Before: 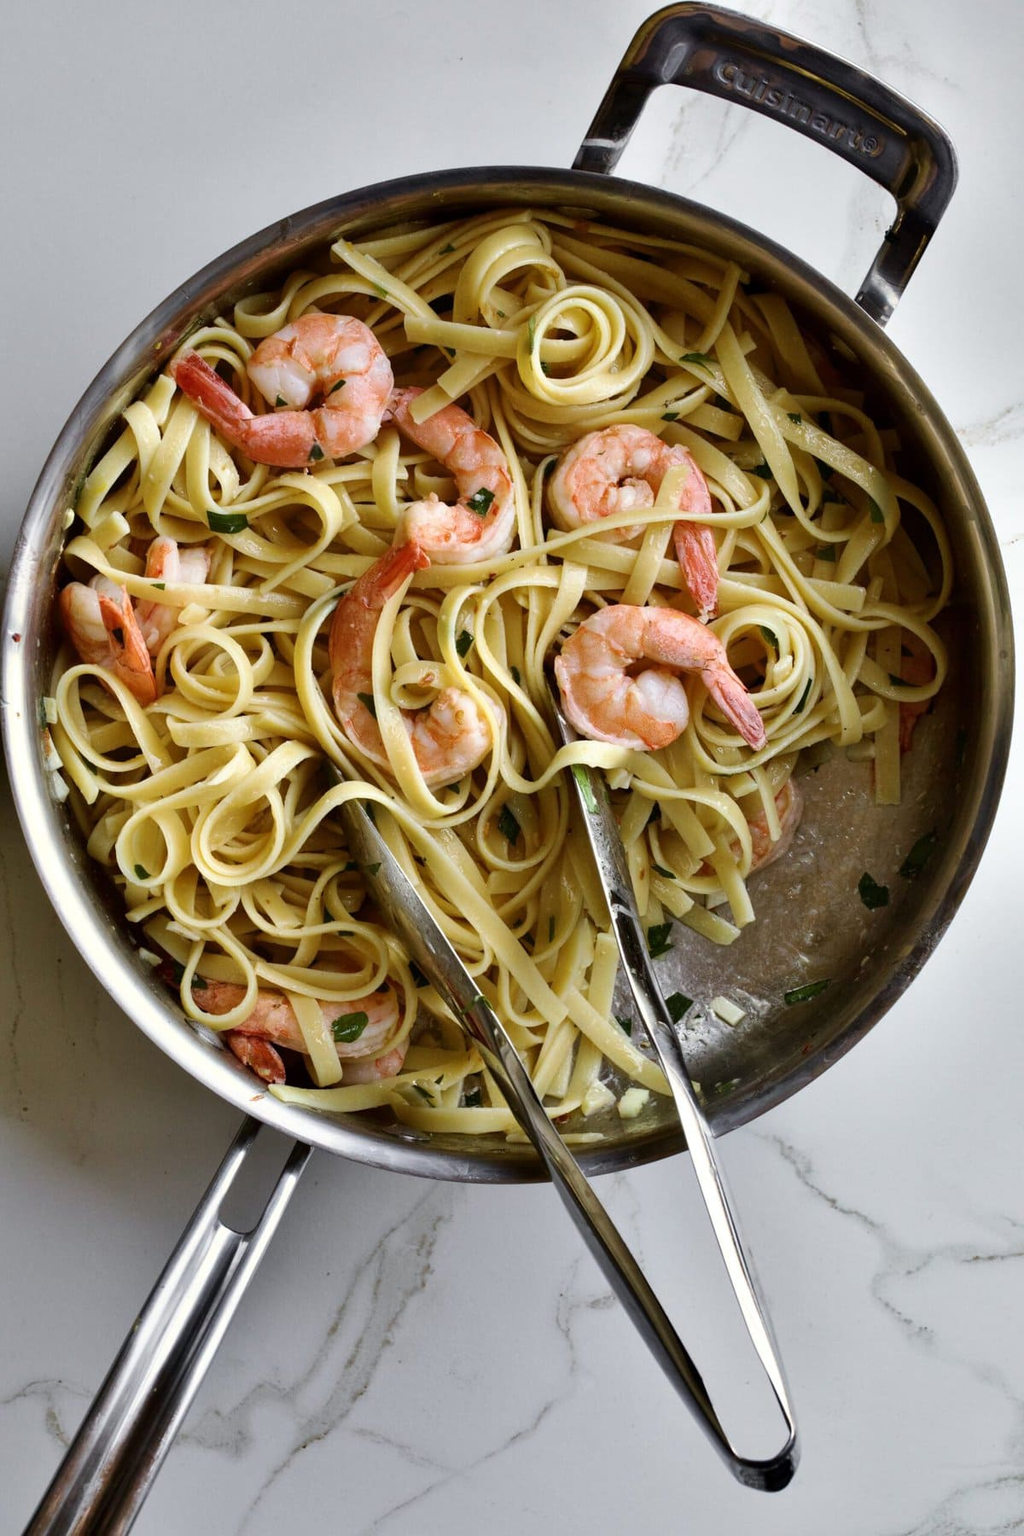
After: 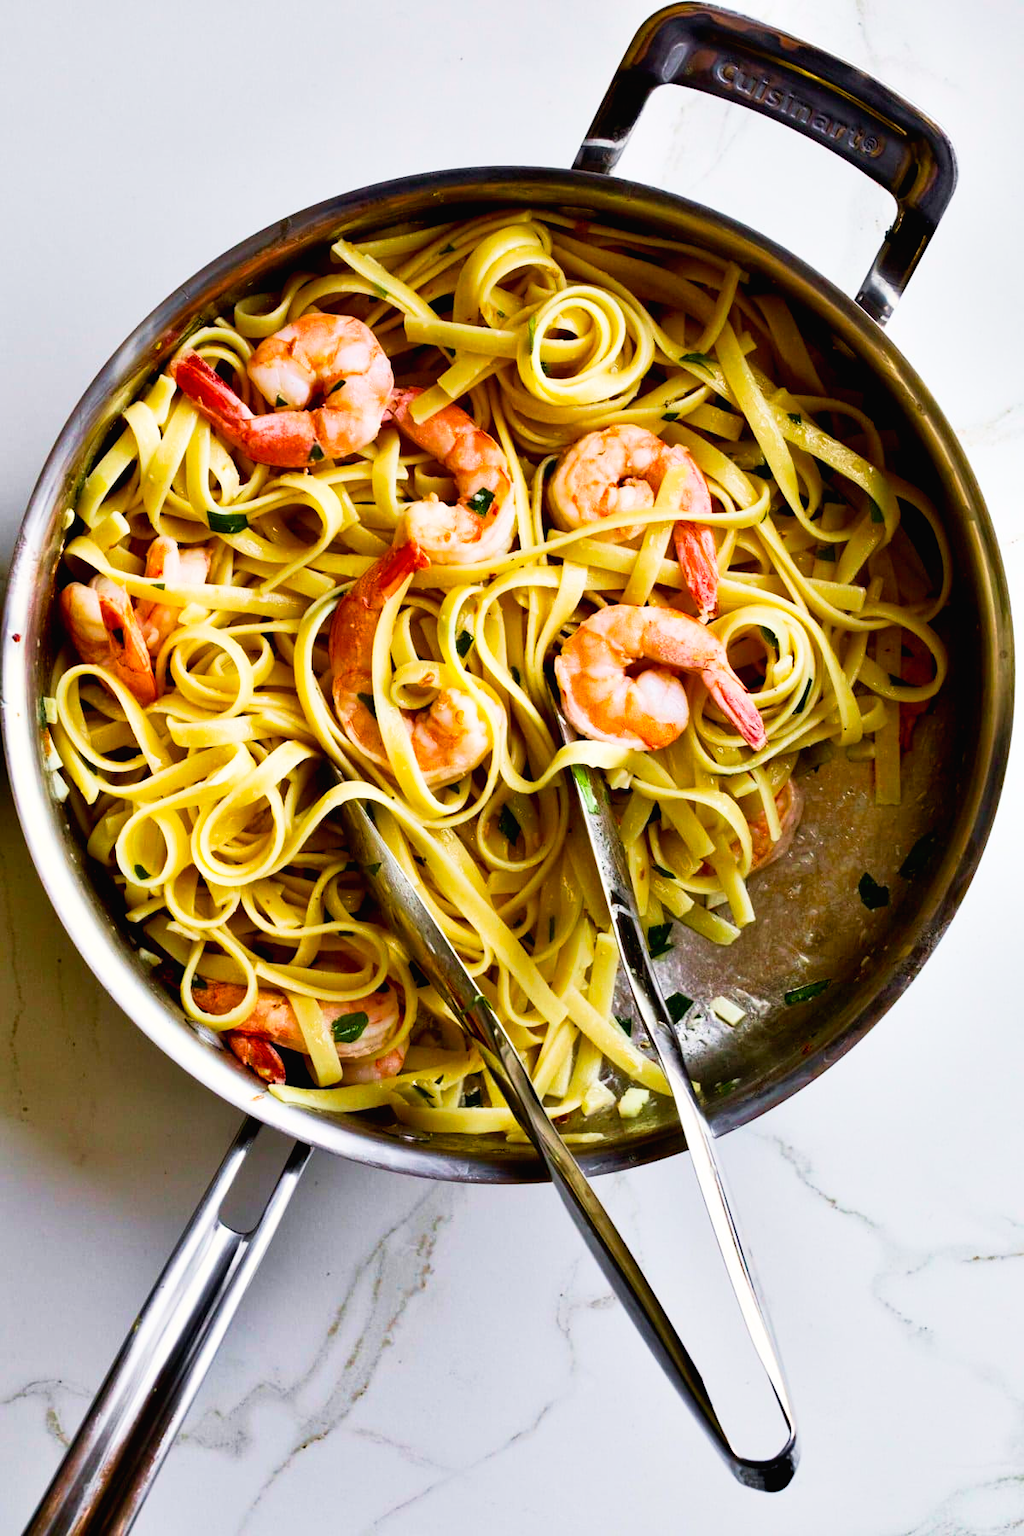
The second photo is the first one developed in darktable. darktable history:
shadows and highlights: shadows -1.51, highlights 39.5
color balance rgb: highlights gain › chroma 0.259%, highlights gain › hue 332.99°, perceptual saturation grading › global saturation 30.08%
tone curve: curves: ch0 [(0, 0.013) (0.054, 0.018) (0.205, 0.191) (0.289, 0.292) (0.39, 0.424) (0.493, 0.551) (0.647, 0.752) (0.796, 0.887) (1, 0.998)]; ch1 [(0, 0) (0.371, 0.339) (0.477, 0.452) (0.494, 0.495) (0.501, 0.501) (0.51, 0.516) (0.54, 0.557) (0.572, 0.605) (0.66, 0.701) (0.783, 0.804) (1, 1)]; ch2 [(0, 0) (0.32, 0.281) (0.403, 0.399) (0.441, 0.428) (0.47, 0.469) (0.498, 0.496) (0.524, 0.543) (0.551, 0.579) (0.633, 0.665) (0.7, 0.711) (1, 1)], preserve colors none
velvia: on, module defaults
